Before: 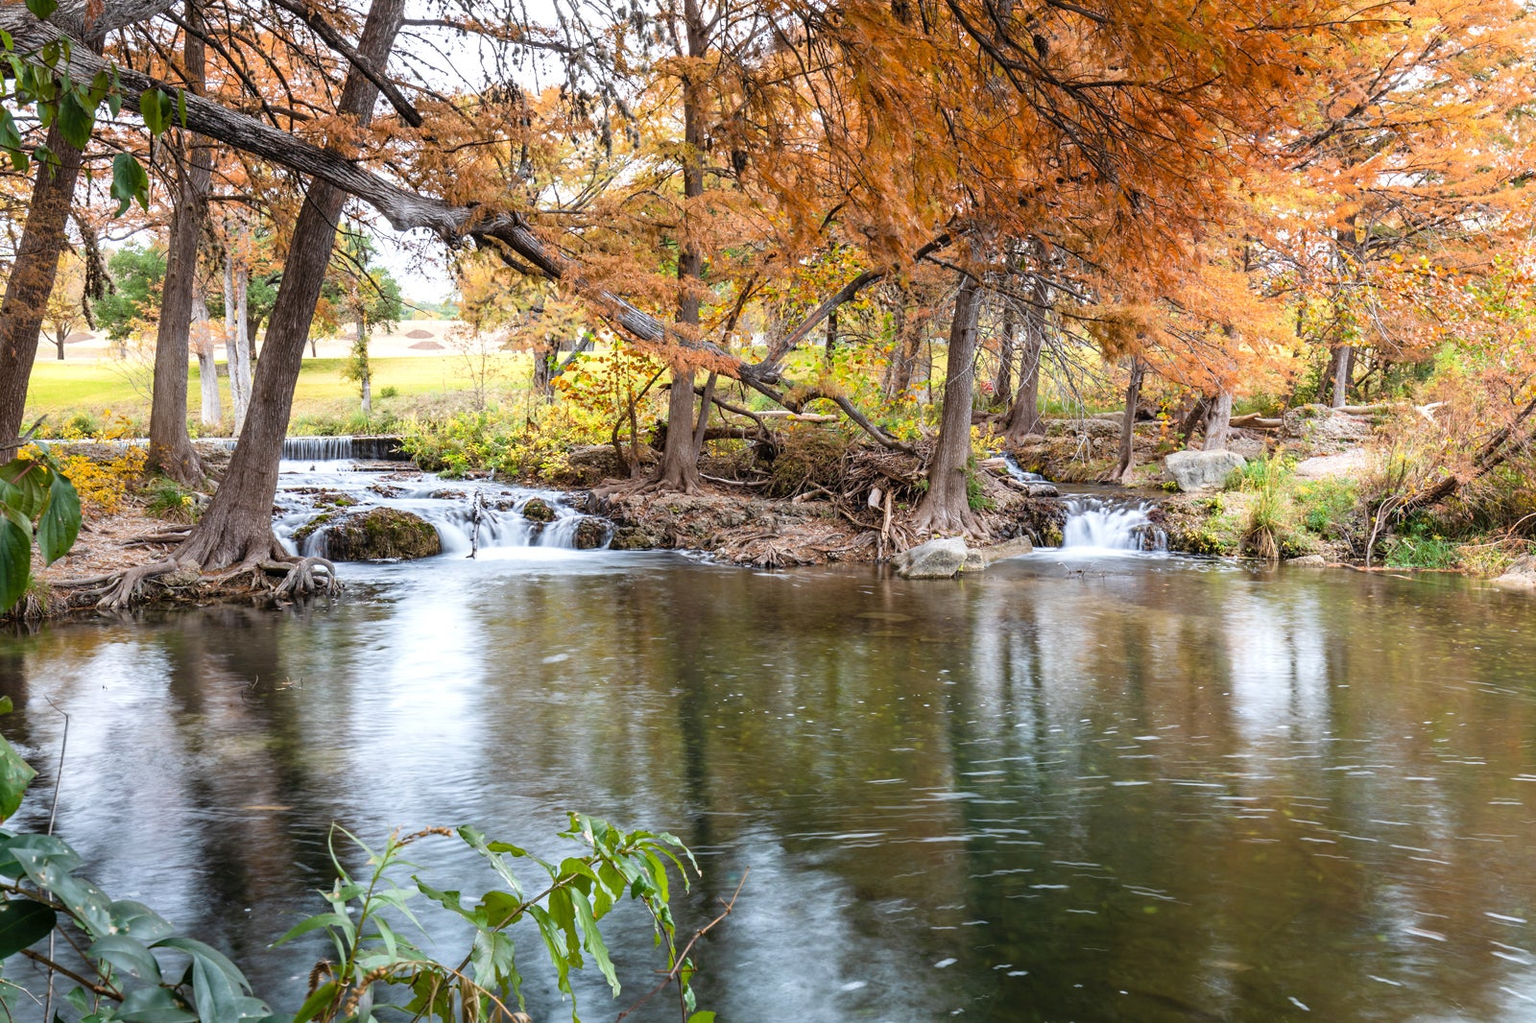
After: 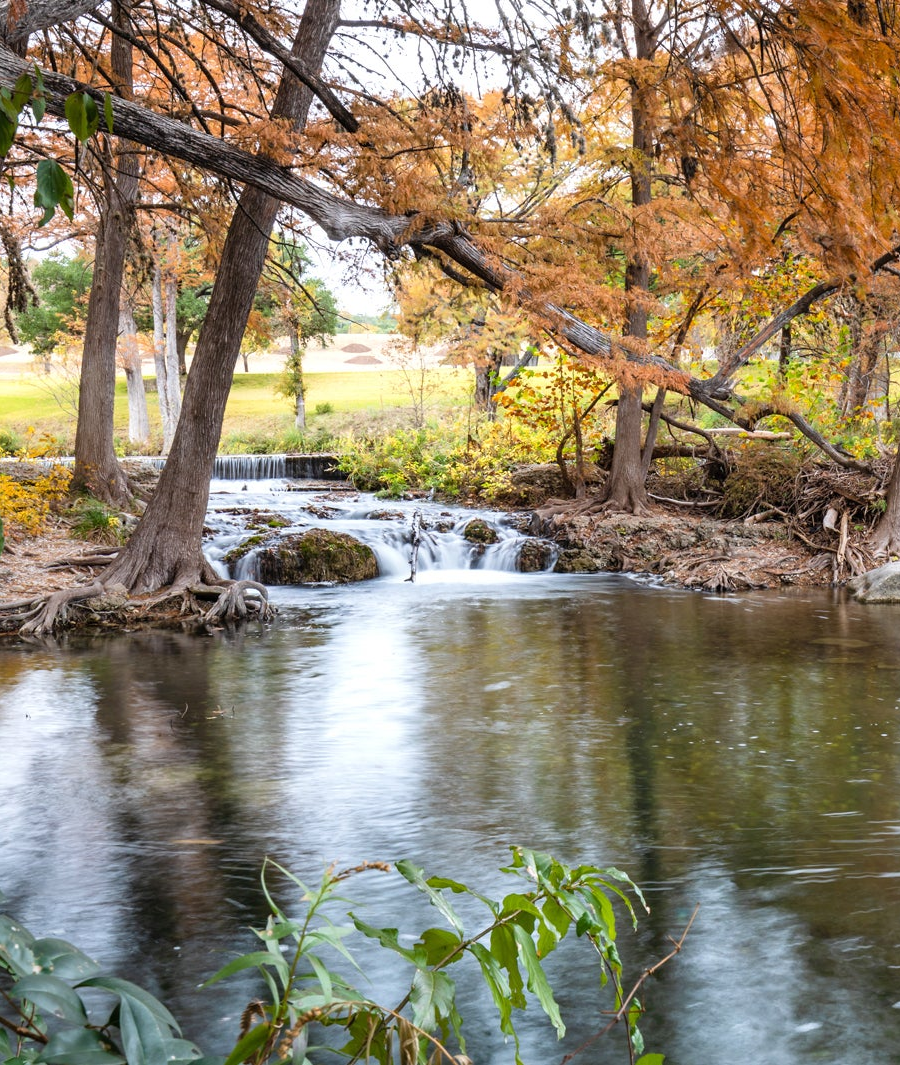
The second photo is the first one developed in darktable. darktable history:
white balance: emerald 1
crop: left 5.114%, right 38.589%
